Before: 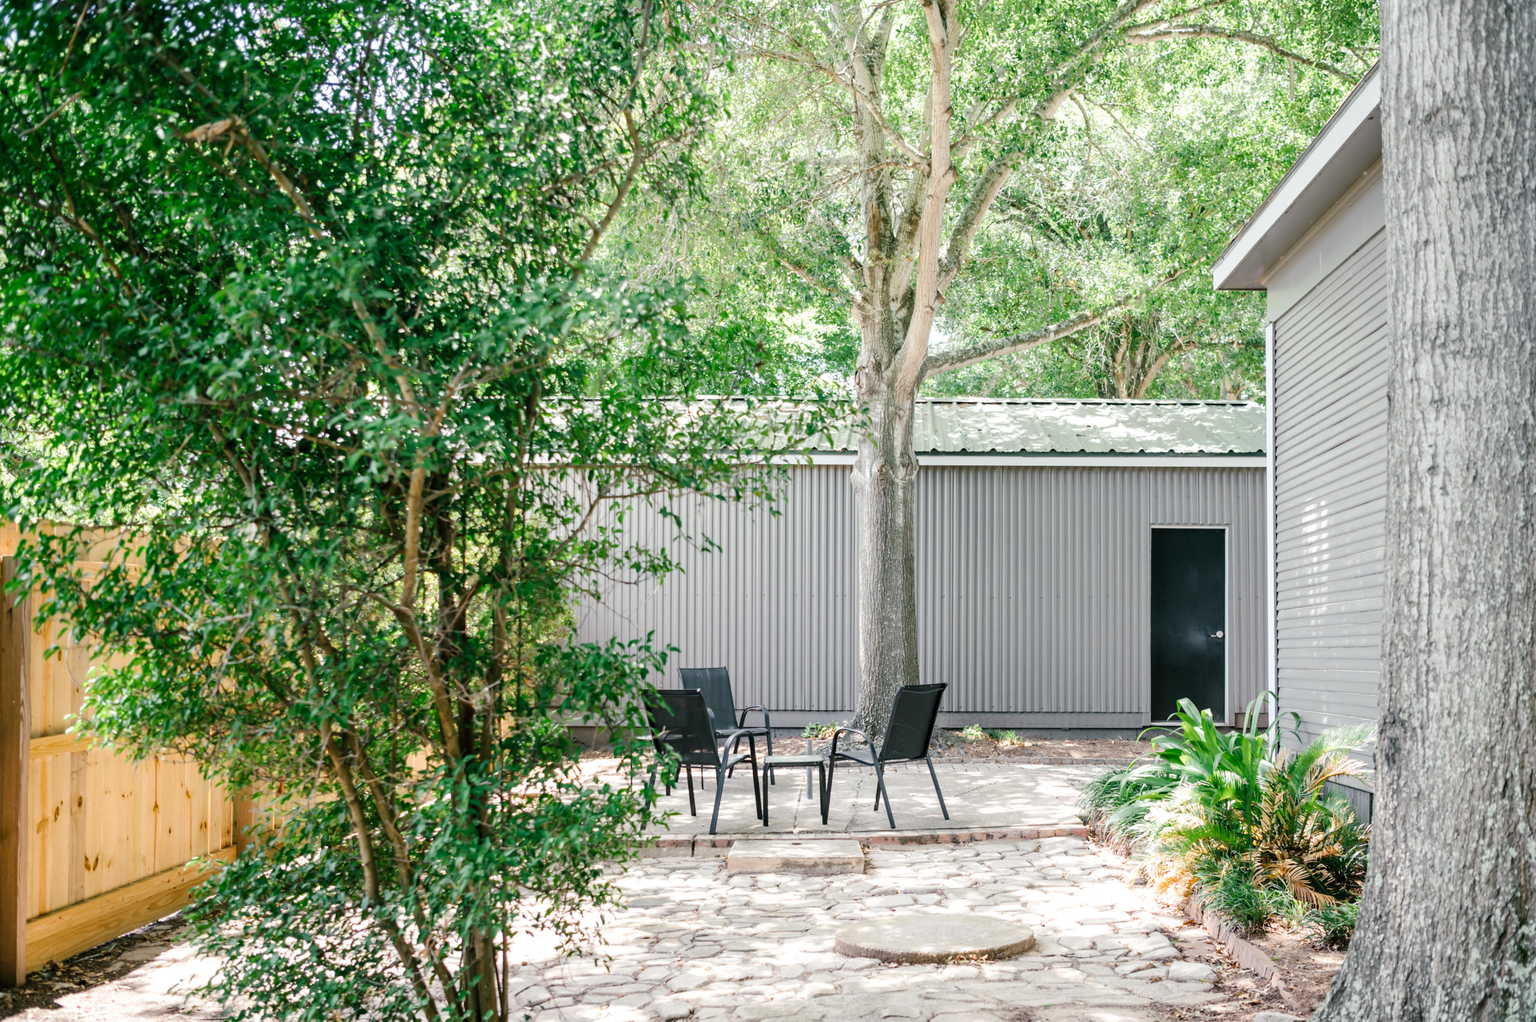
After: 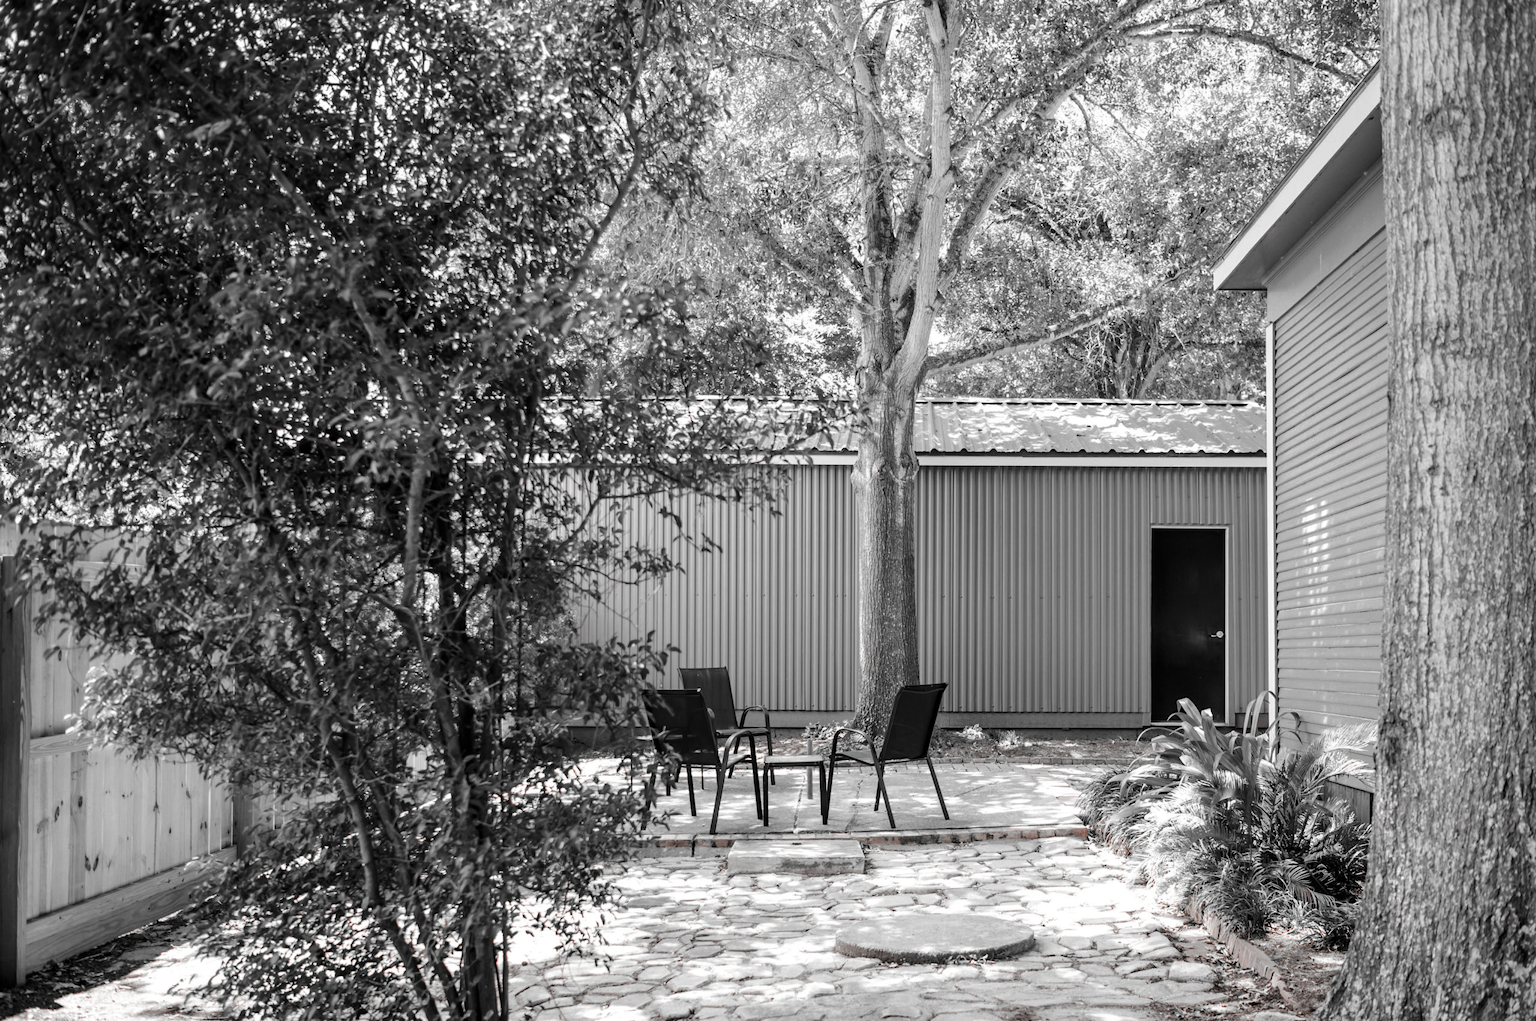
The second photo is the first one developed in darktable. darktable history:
contrast brightness saturation: brightness -0.25, saturation 0.2
color zones: curves: ch1 [(0, 0.006) (0.094, 0.285) (0.171, 0.001) (0.429, 0.001) (0.571, 0.003) (0.714, 0.004) (0.857, 0.004) (1, 0.006)]
